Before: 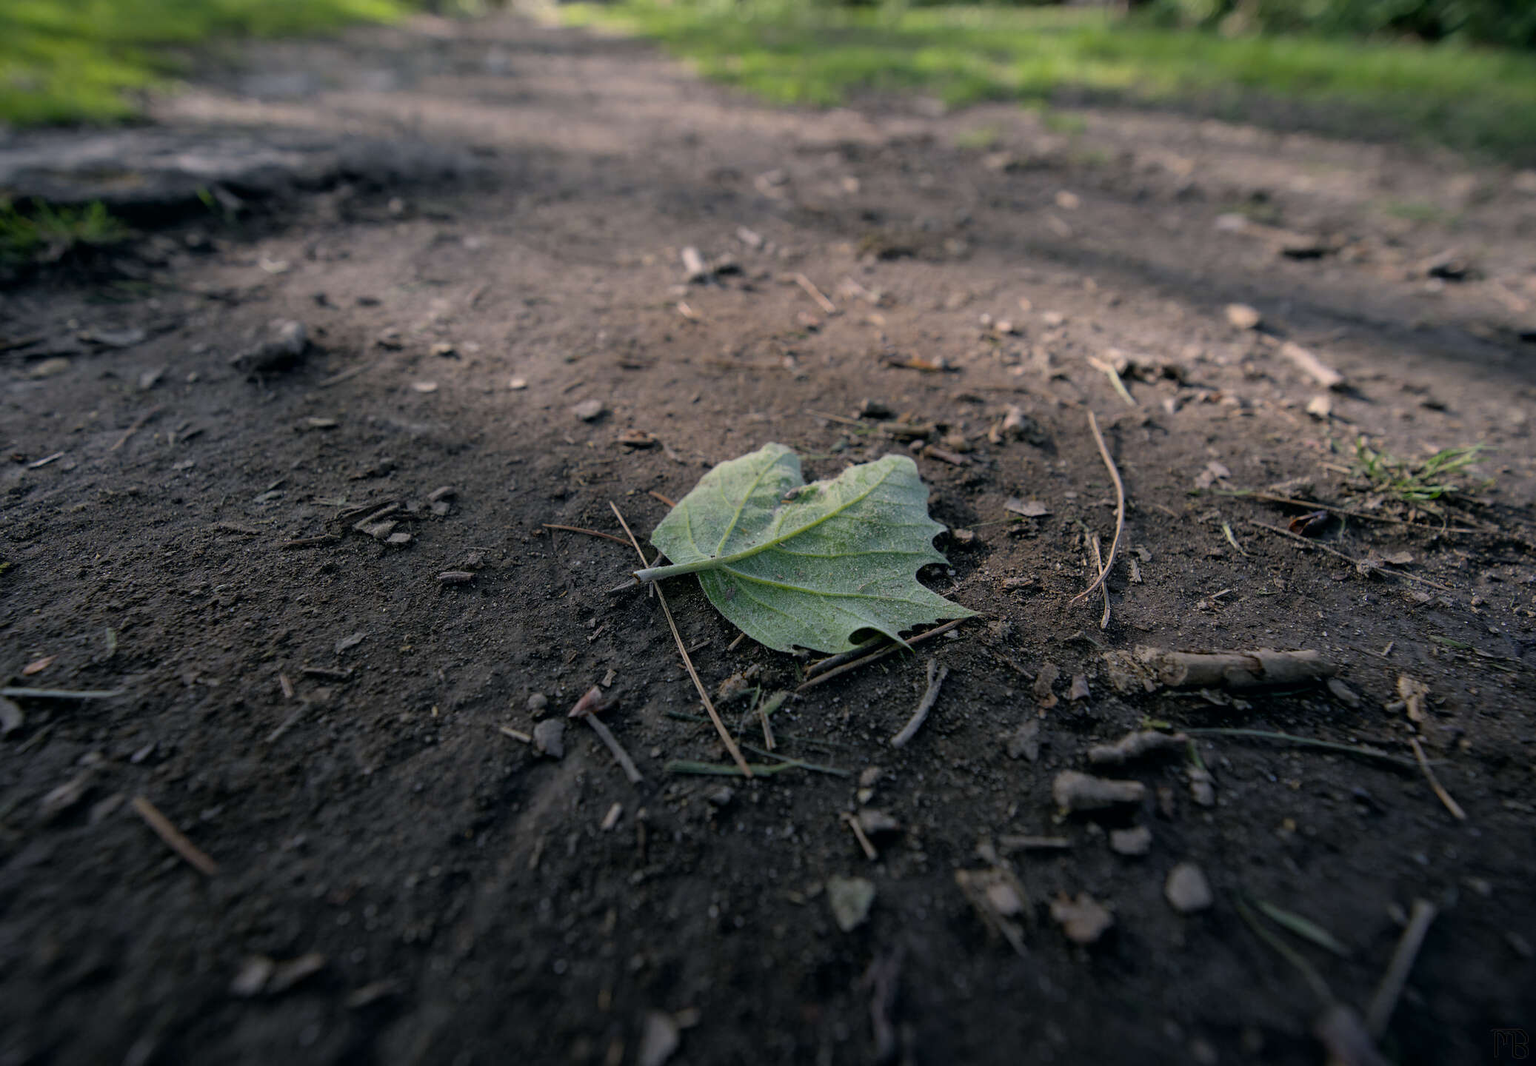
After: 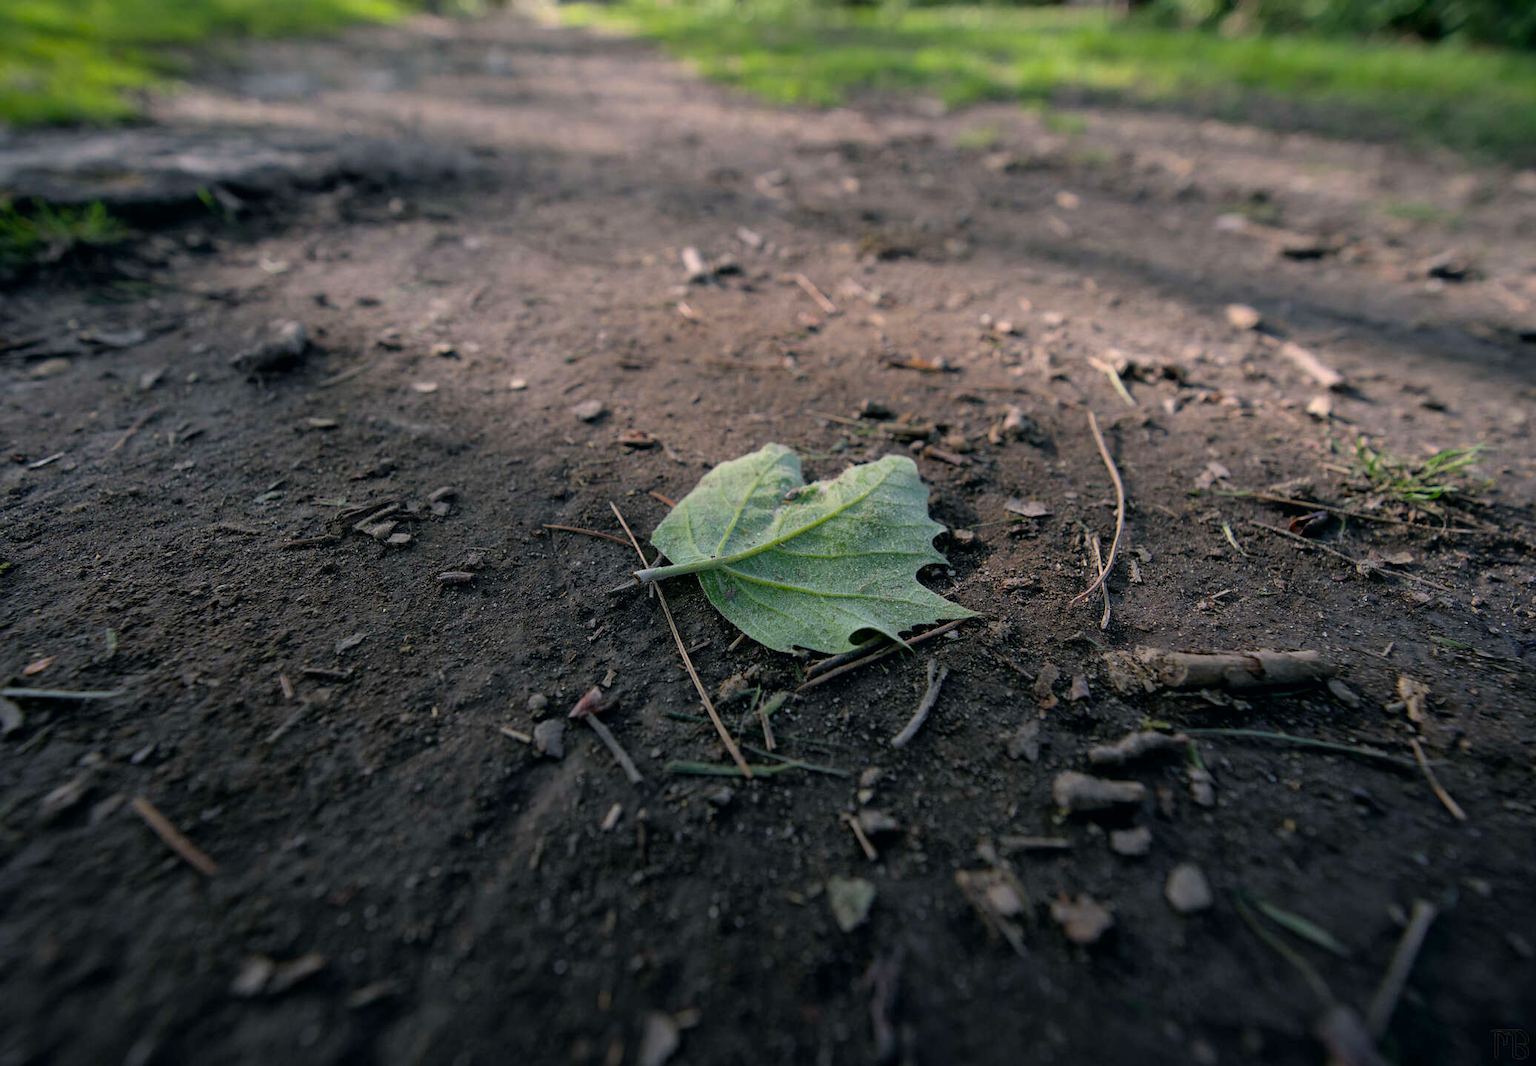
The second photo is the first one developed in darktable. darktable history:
color calibration: output R [0.946, 0.065, -0.013, 0], output G [-0.246, 1.264, -0.017, 0], output B [0.046, -0.098, 1.05, 0], illuminant custom, x 0.344, y 0.359, temperature 5045.54 K
levels: levels [0, 0.474, 0.947]
